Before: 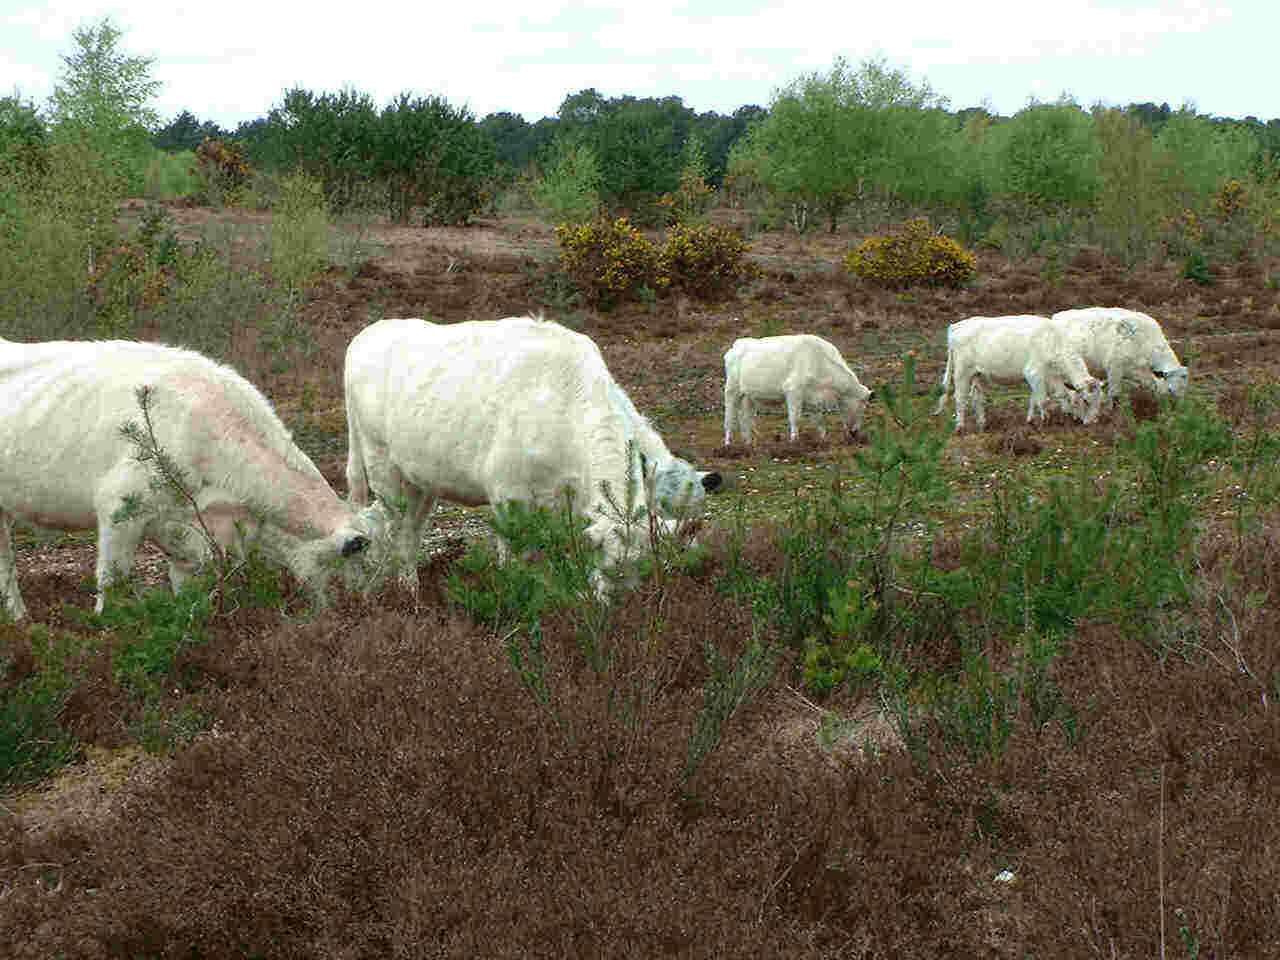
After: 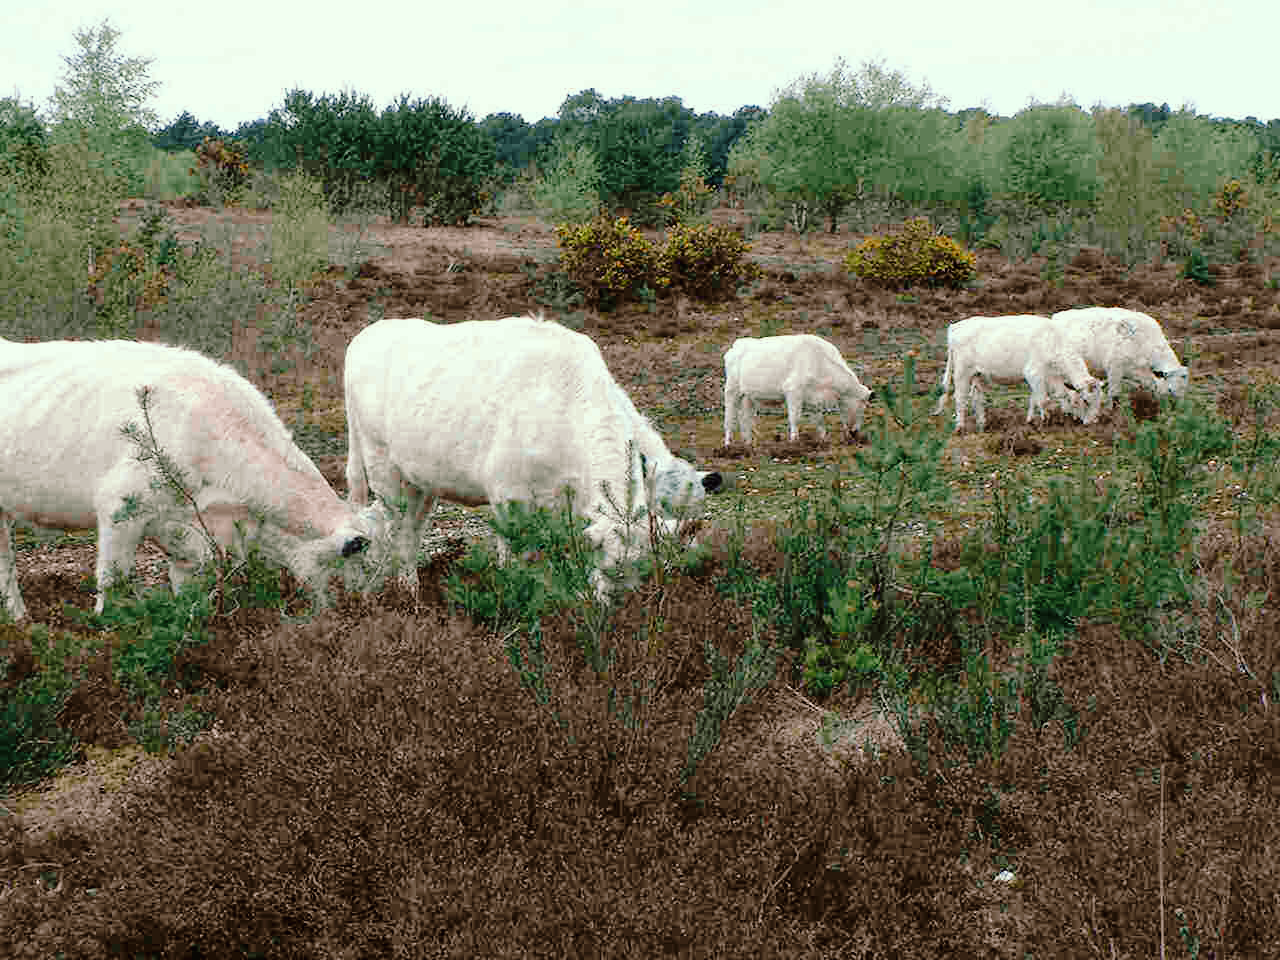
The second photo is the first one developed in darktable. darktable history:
tone curve: curves: ch0 [(0, 0) (0.003, 0.01) (0.011, 0.01) (0.025, 0.011) (0.044, 0.019) (0.069, 0.032) (0.1, 0.054) (0.136, 0.088) (0.177, 0.138) (0.224, 0.214) (0.277, 0.297) (0.335, 0.391) (0.399, 0.469) (0.468, 0.551) (0.543, 0.622) (0.623, 0.699) (0.709, 0.775) (0.801, 0.85) (0.898, 0.929) (1, 1)], preserve colors none
color look up table: target L [96.19, 90.48, 88.52, 86.65, 82.54, 61.56, 62.88, 60.96, 33.69, 32.43, 7.329, 200.57, 83.04, 82.82, 81.17, 67.27, 58.75, 54.28, 53.27, 53.91, 47.21, 43.73, 44.65, 30.14, 30.38, 13.25, 98.99, 79.62, 81.36, 77.61, 80.73, 61.62, 64.12, 77.27, 57.01, 51.5, 58.67, 64.77, 52.31, 50.66, 26.56, 23.54, 30.95, 25.03, 1.613, 88.41, 81.64, 52.46, 44.88], target a [-12.88, -21.8, -17.9, -28.77, -13.06, -49.97, -16.88, -34.07, -24.82, -9.791, -10.46, 0, 5.639, 4.694, 6.562, 40.66, 20.53, 52.25, 69.24, 57.7, 32.14, 31.24, 66.8, 5.356, 41.28, 19.67, -11.02, 25.49, 25.52, -1.438, 18.94, 13.12, 61.15, 36.52, 55.97, 73.02, -0.527, 10.18, 20.83, 37.05, 31.56, 14.15, 17.35, 7.39, 10.73, -23.44, -9.46, -20.39, -26.59], target b [25.48, 40.92, 12.45, 21.54, 2.961, 32.36, 36.59, 8.212, 15.96, 26.13, 6.647, 0, 60.26, 77.79, 8.626, 34.21, 30.77, 55.48, 39.1, 15.42, 45.22, 16.43, 48.11, 2.079, 33.41, 21.94, 9.138, -0.628, -12.41, -22.31, -17.74, -0.854, -19.33, -24.54, -9.964, 9.491, -44.28, -48.21, -28.57, -49.58, -18.76, -16.07, -64.9, -37.35, -18.58, -7.428, -8.753, -28.39, -7.389], num patches 49
